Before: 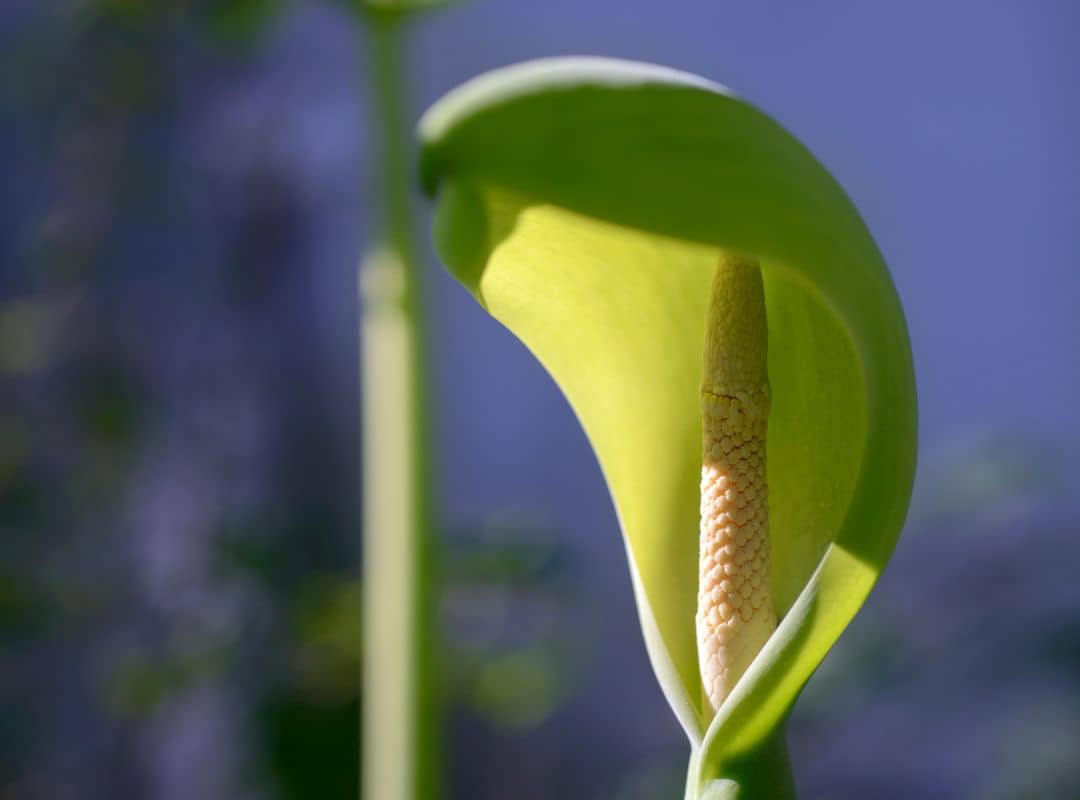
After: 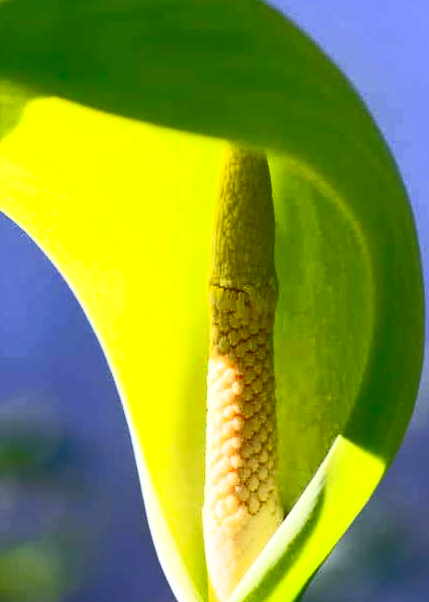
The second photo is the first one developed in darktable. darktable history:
contrast brightness saturation: contrast 0.83, brightness 0.59, saturation 0.59
shadows and highlights: shadows 49, highlights -41, soften with gaussian
crop: left 45.721%, top 13.393%, right 14.118%, bottom 10.01%
